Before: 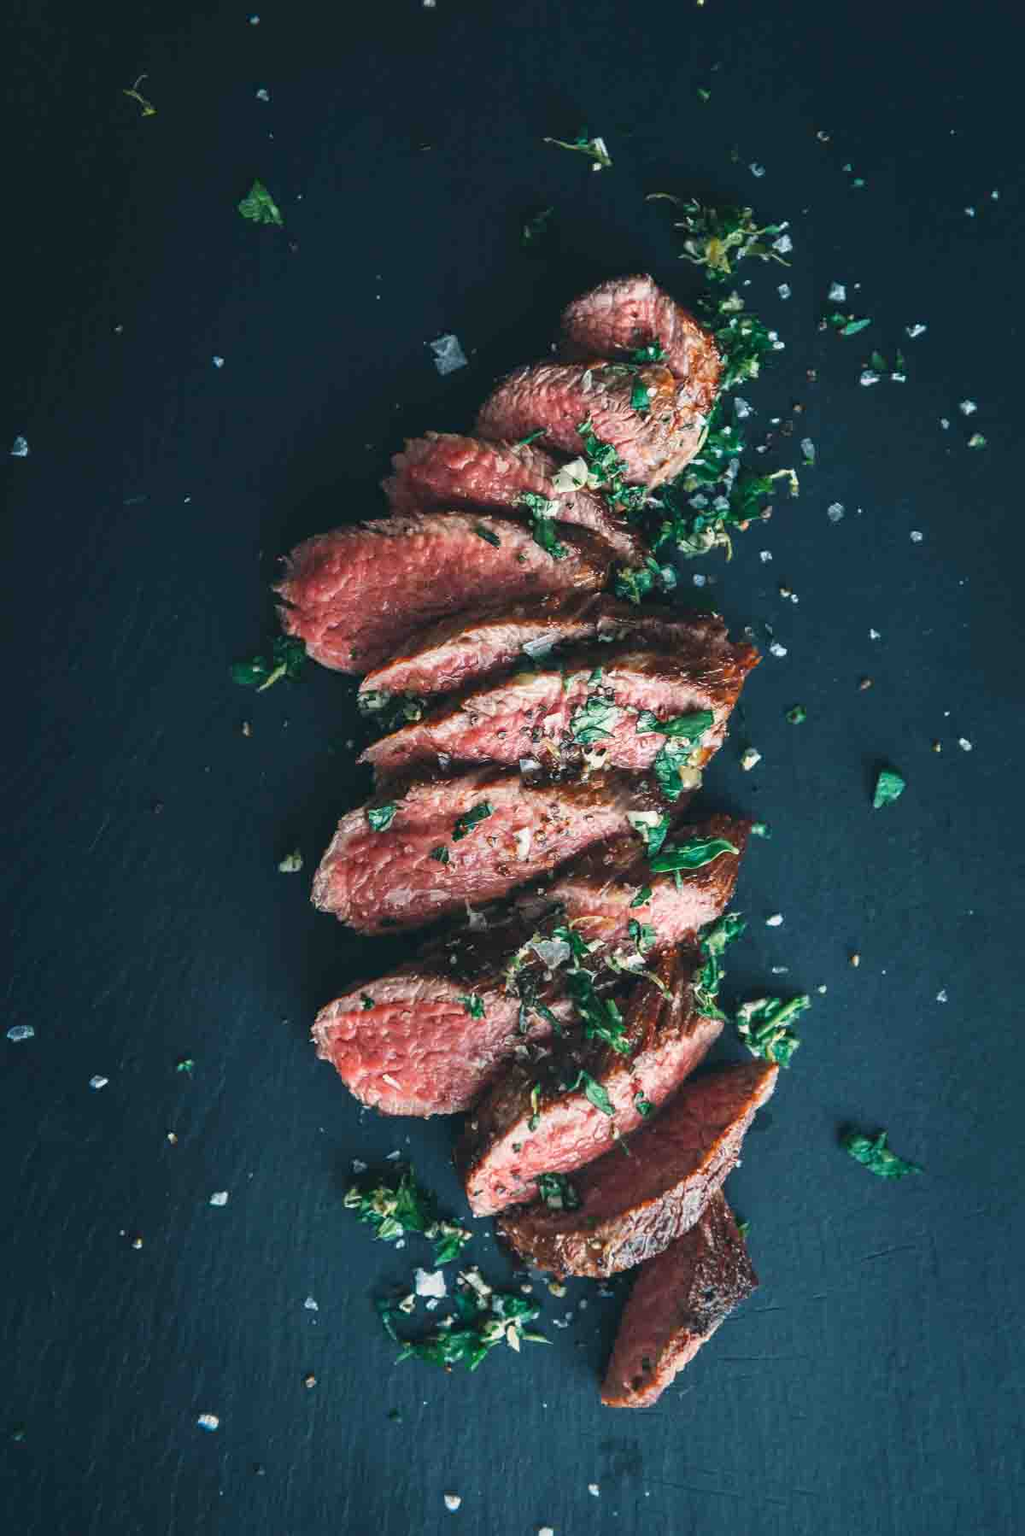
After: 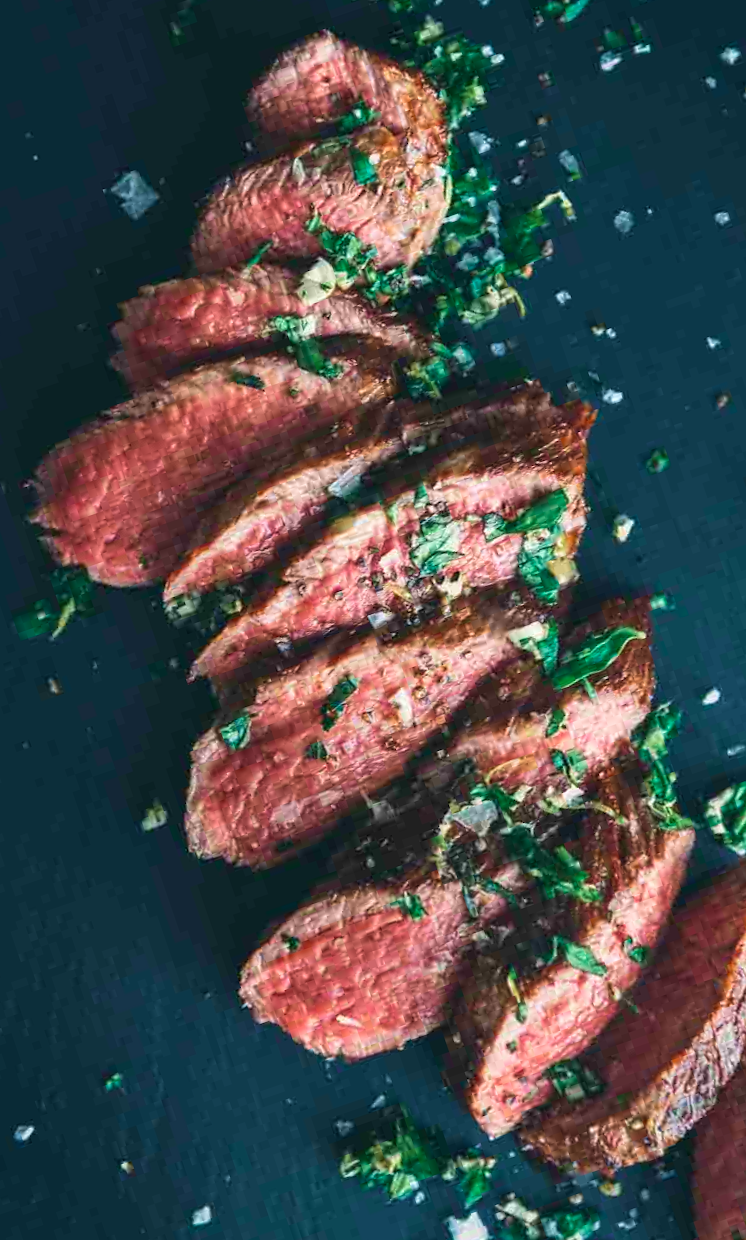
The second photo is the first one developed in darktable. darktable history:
crop and rotate: angle 18.94°, left 6.737%, right 4.151%, bottom 1.18%
velvia: strength 39.78%
